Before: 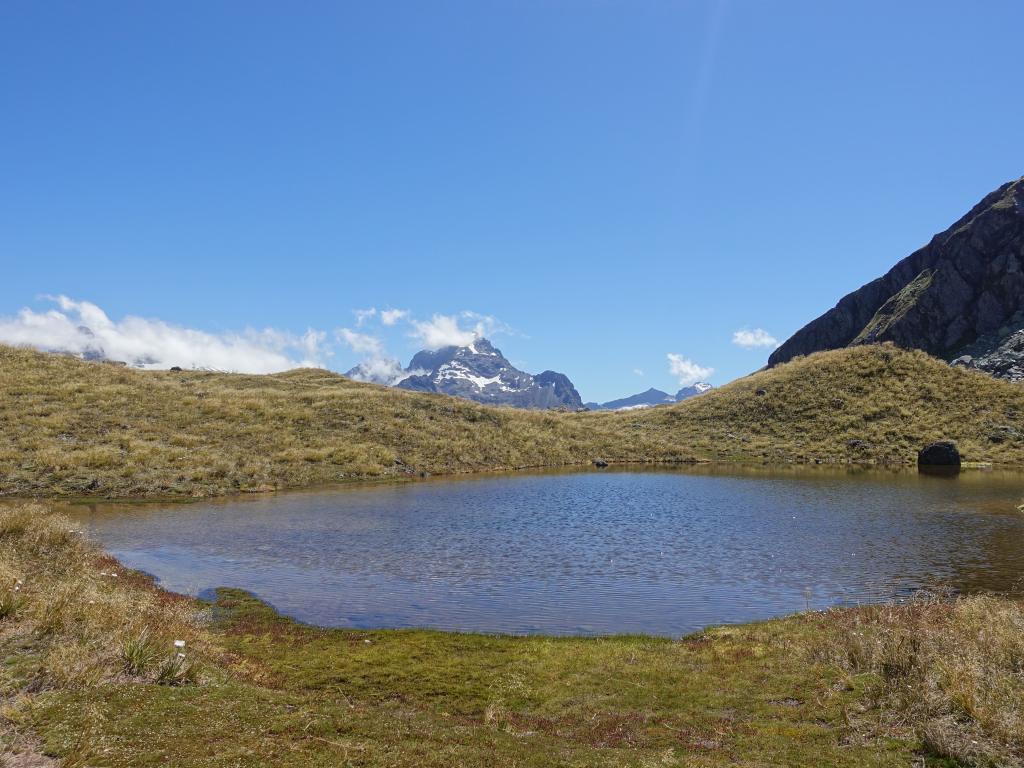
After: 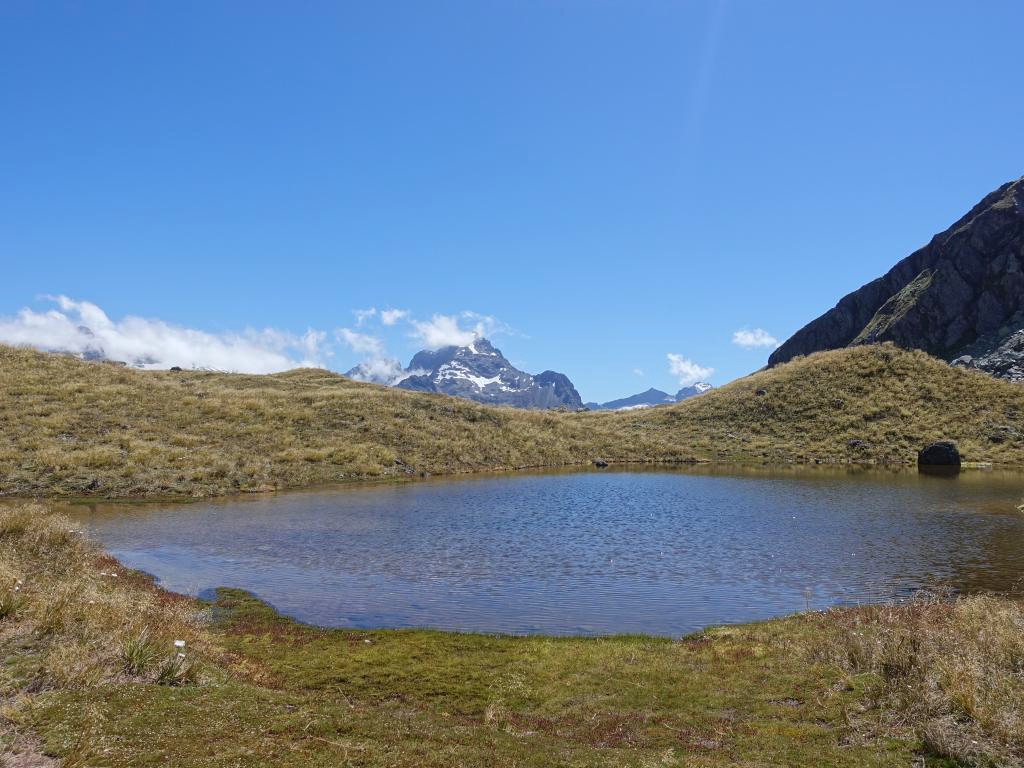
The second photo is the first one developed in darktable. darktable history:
color correction: highlights a* -0.078, highlights b* -5.16, shadows a* -0.133, shadows b* -0.119
